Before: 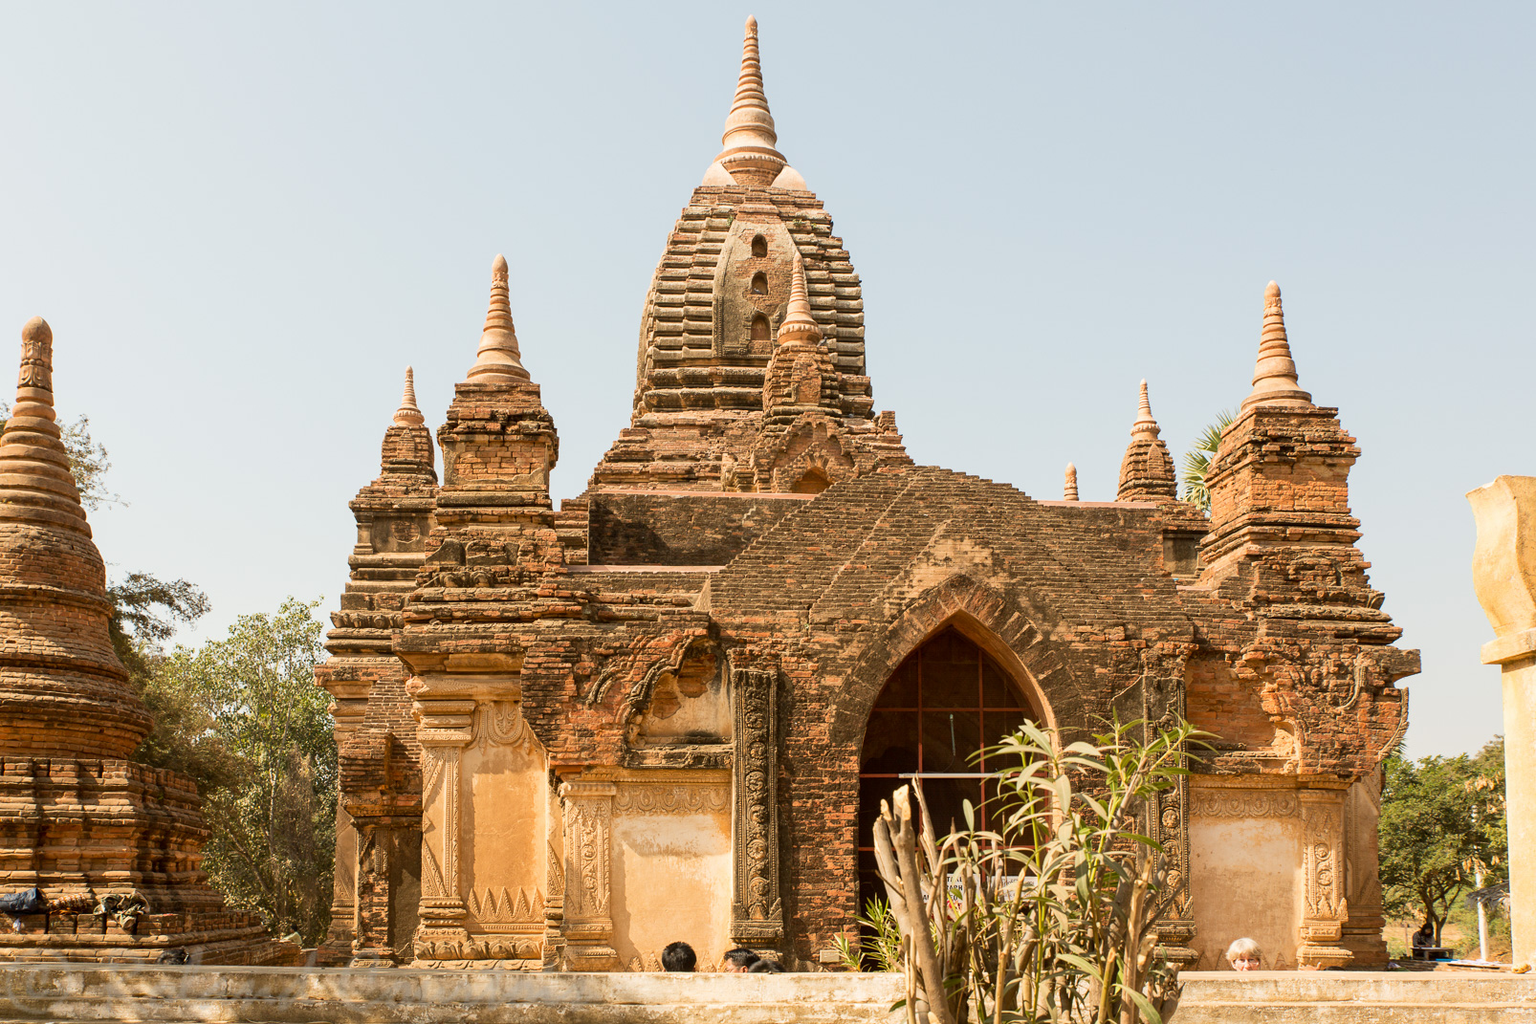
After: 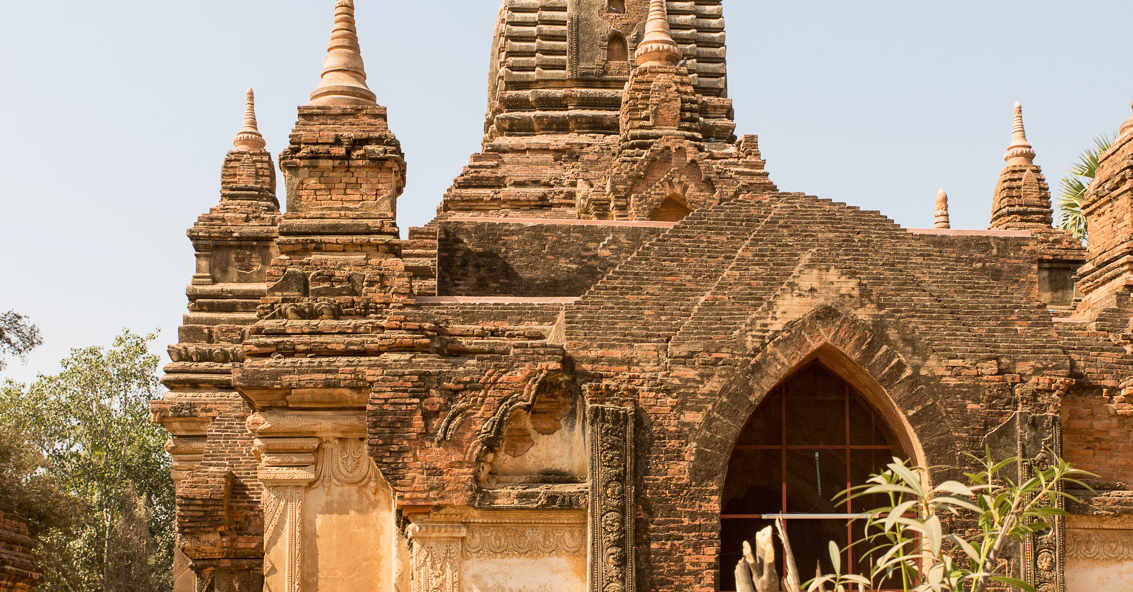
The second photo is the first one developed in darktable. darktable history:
contrast brightness saturation: saturation -0.05
crop: left 11.123%, top 27.61%, right 18.3%, bottom 17.034%
white balance: red 1.004, blue 1.024
